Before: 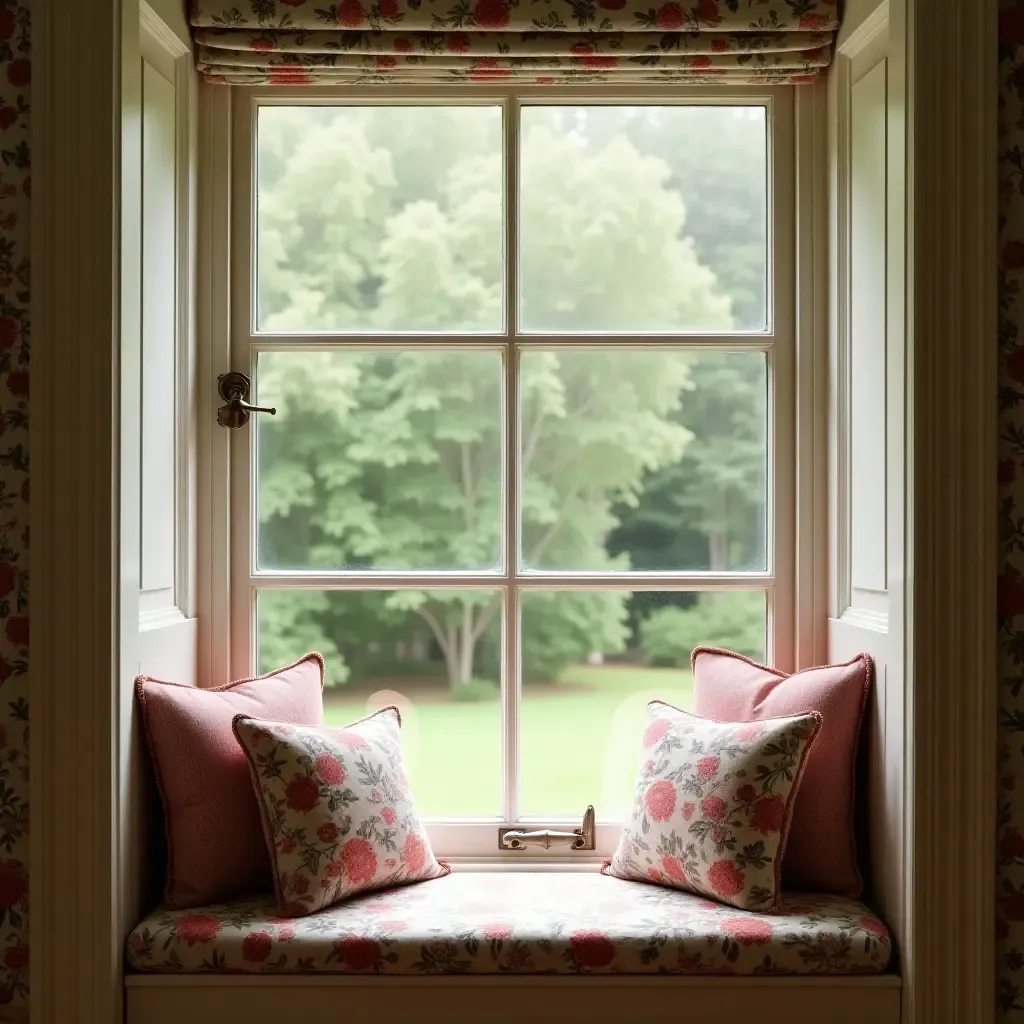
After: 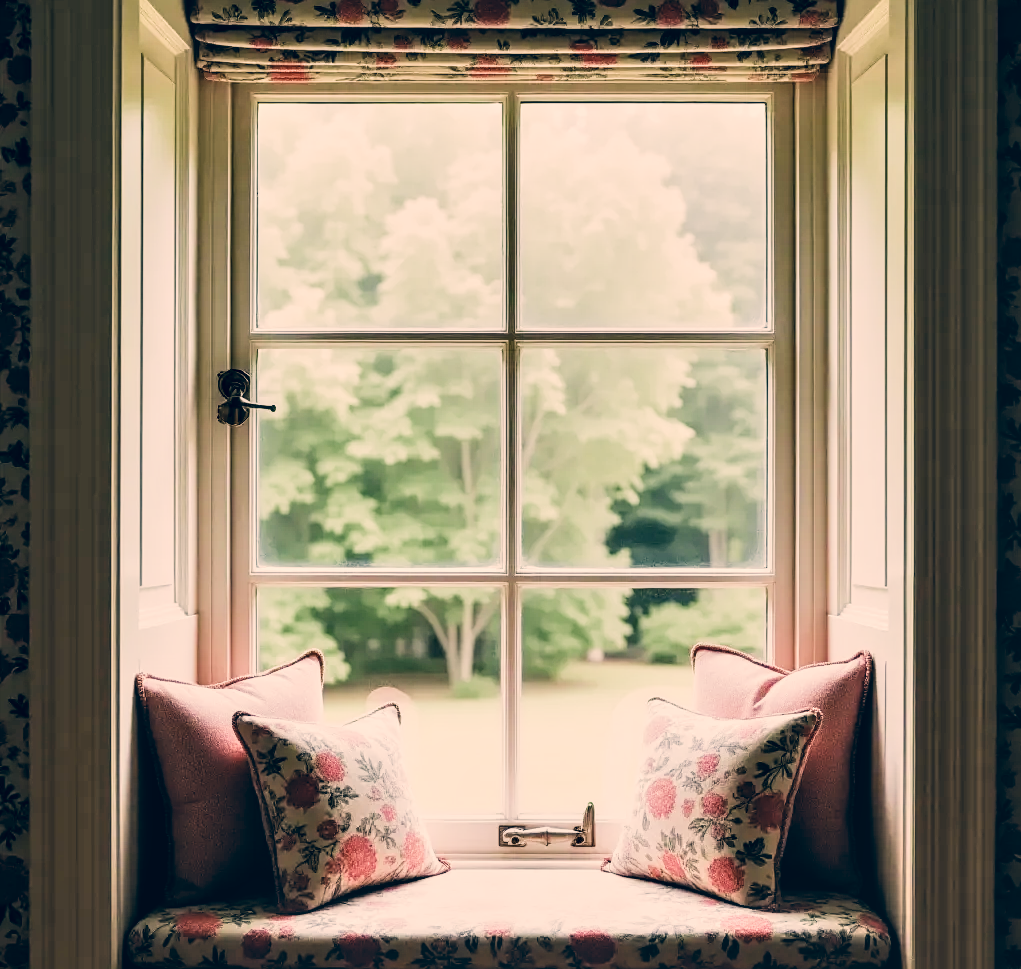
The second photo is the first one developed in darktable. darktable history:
local contrast: on, module defaults
crop: top 0.325%, right 0.262%, bottom 5.018%
exposure: exposure 1.001 EV, compensate exposure bias true, compensate highlight preservation false
sharpen: amount 0.211
shadows and highlights: shadows 6.73, soften with gaussian
filmic rgb: black relative exposure -4.98 EV, white relative exposure 4 EV, hardness 2.88, contrast 1.389, color science v5 (2021), contrast in shadows safe, contrast in highlights safe
color correction: highlights a* 10.35, highlights b* 13.87, shadows a* -10.3, shadows b* -14.85
